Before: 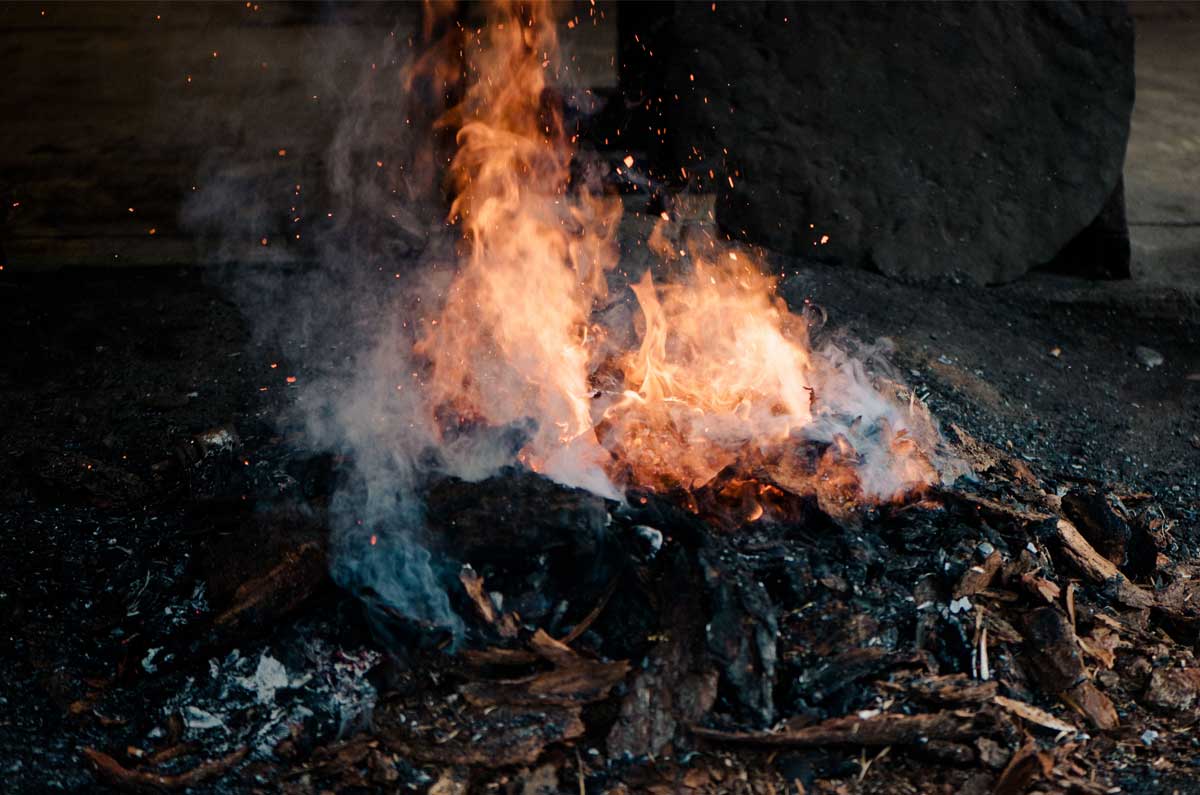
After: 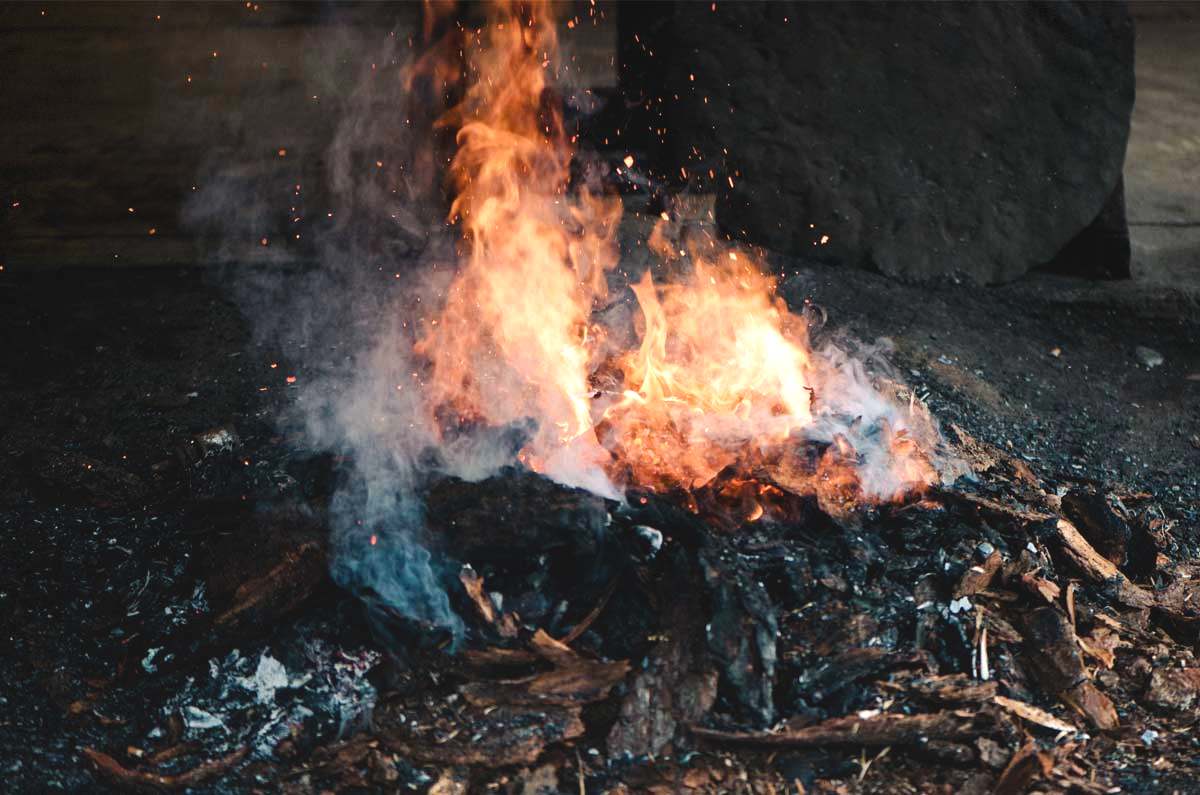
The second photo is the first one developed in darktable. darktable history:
vignetting: fall-off start 100%, fall-off radius 71%, brightness -0.434, saturation -0.2, width/height ratio 1.178, dithering 8-bit output, unbound false
graduated density: rotation 5.63°, offset 76.9
exposure: black level correction -0.005, exposure 1.002 EV, compensate highlight preservation false
